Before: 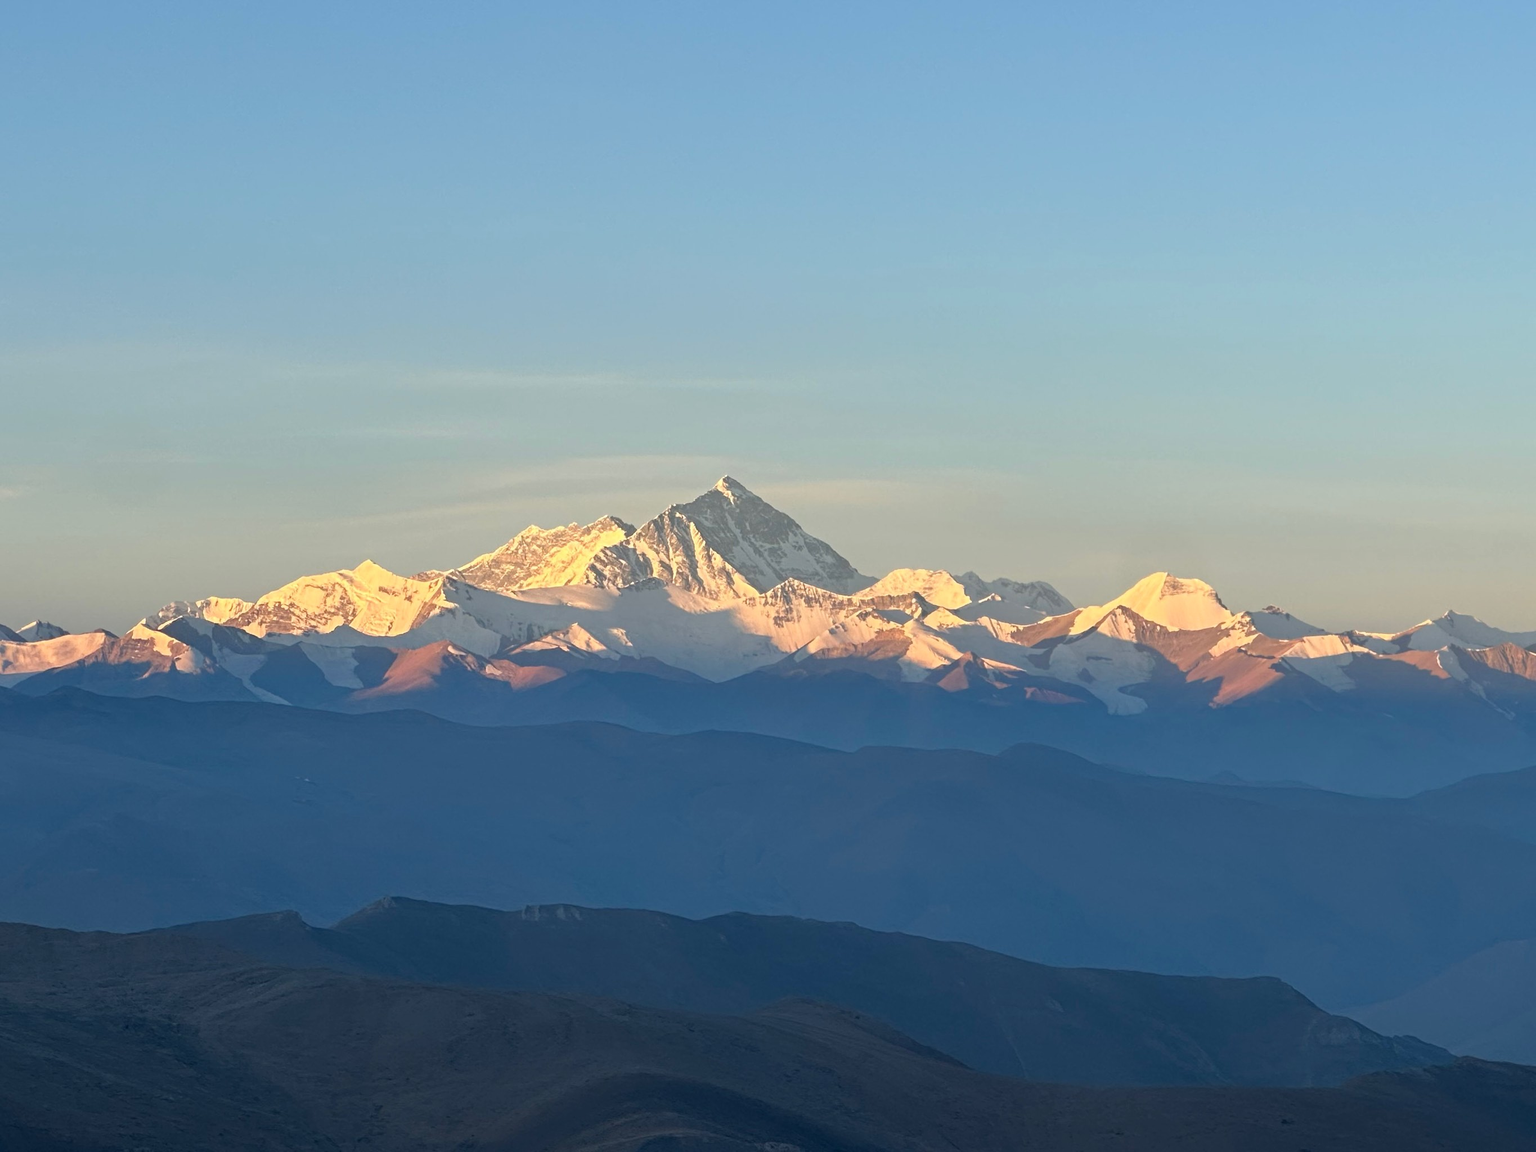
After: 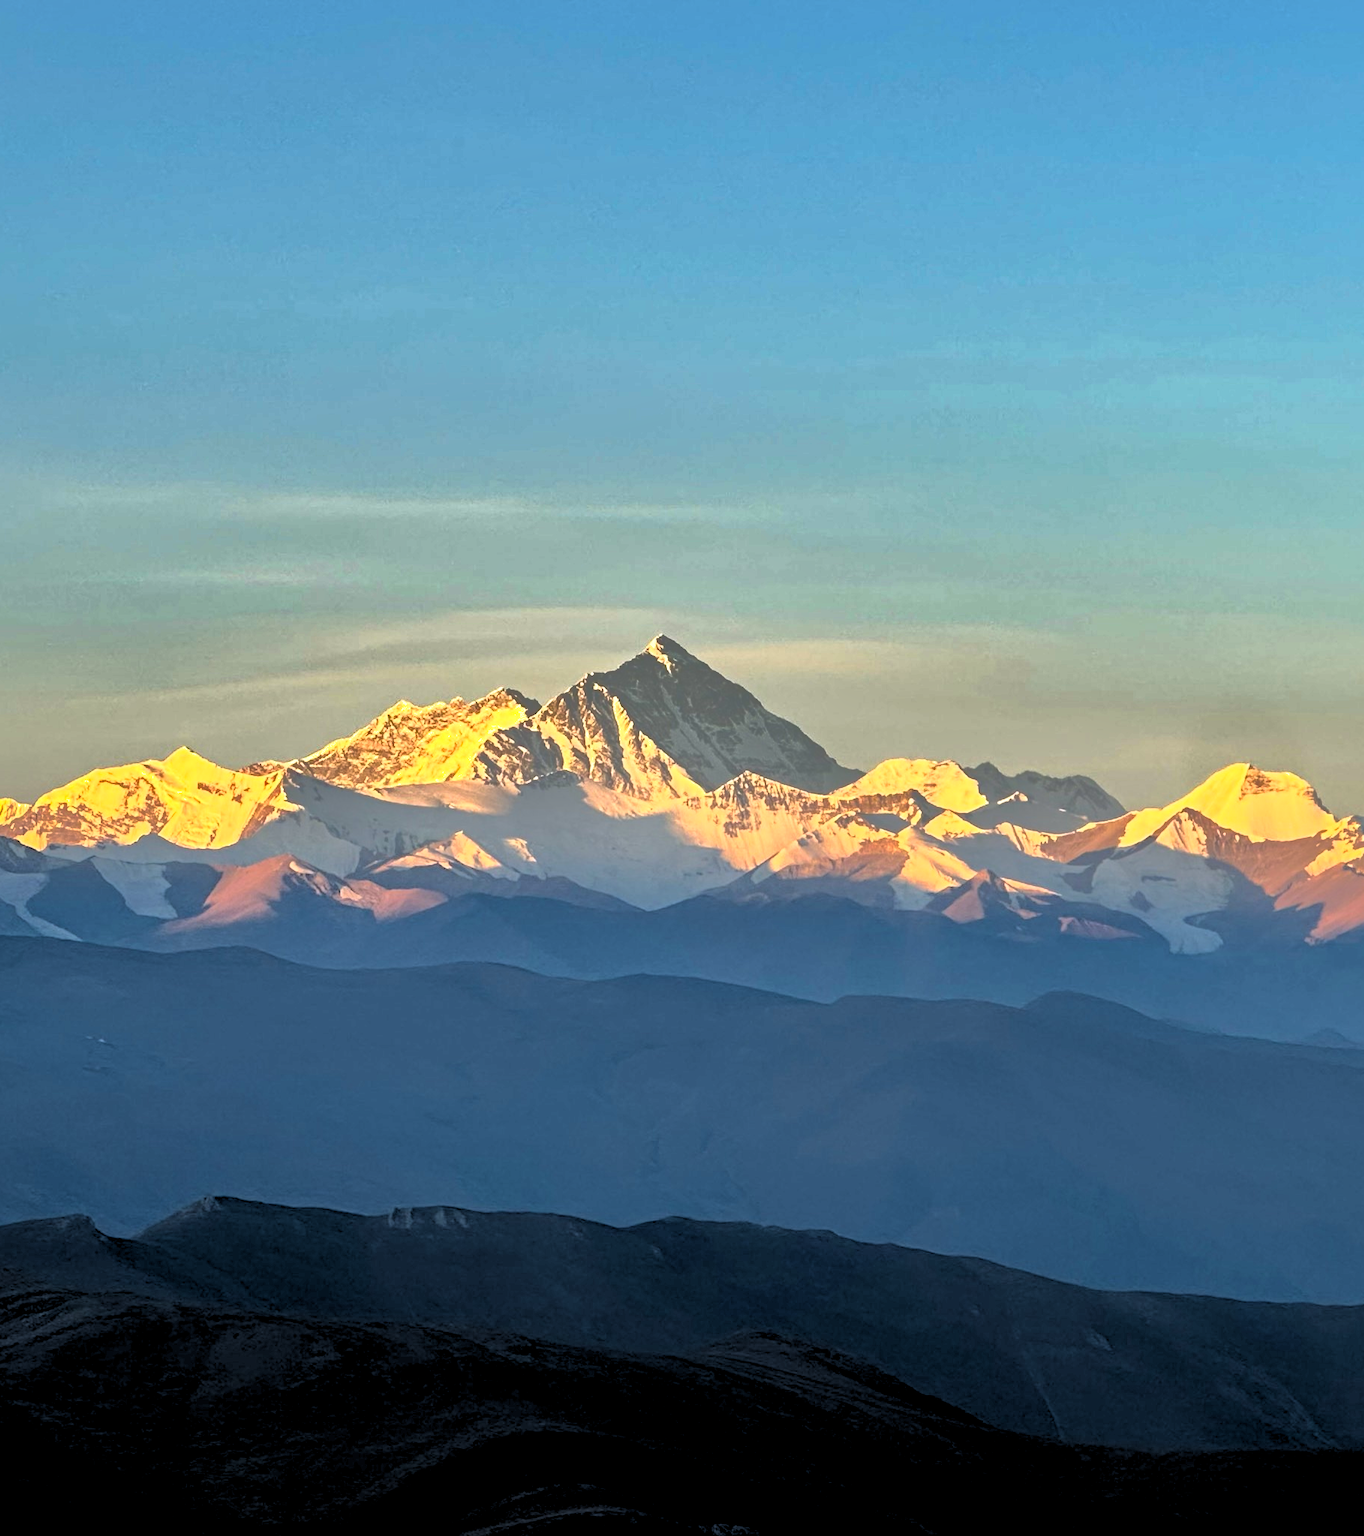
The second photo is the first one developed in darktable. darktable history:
crop and rotate: left 15.055%, right 18.278%
base curve: curves: ch0 [(0, 0) (0.557, 0.834) (1, 1)]
rgb levels: levels [[0.034, 0.472, 0.904], [0, 0.5, 1], [0, 0.5, 1]]
color calibration: x 0.342, y 0.355, temperature 5146 K
shadows and highlights: shadows -19.91, highlights -73.15
